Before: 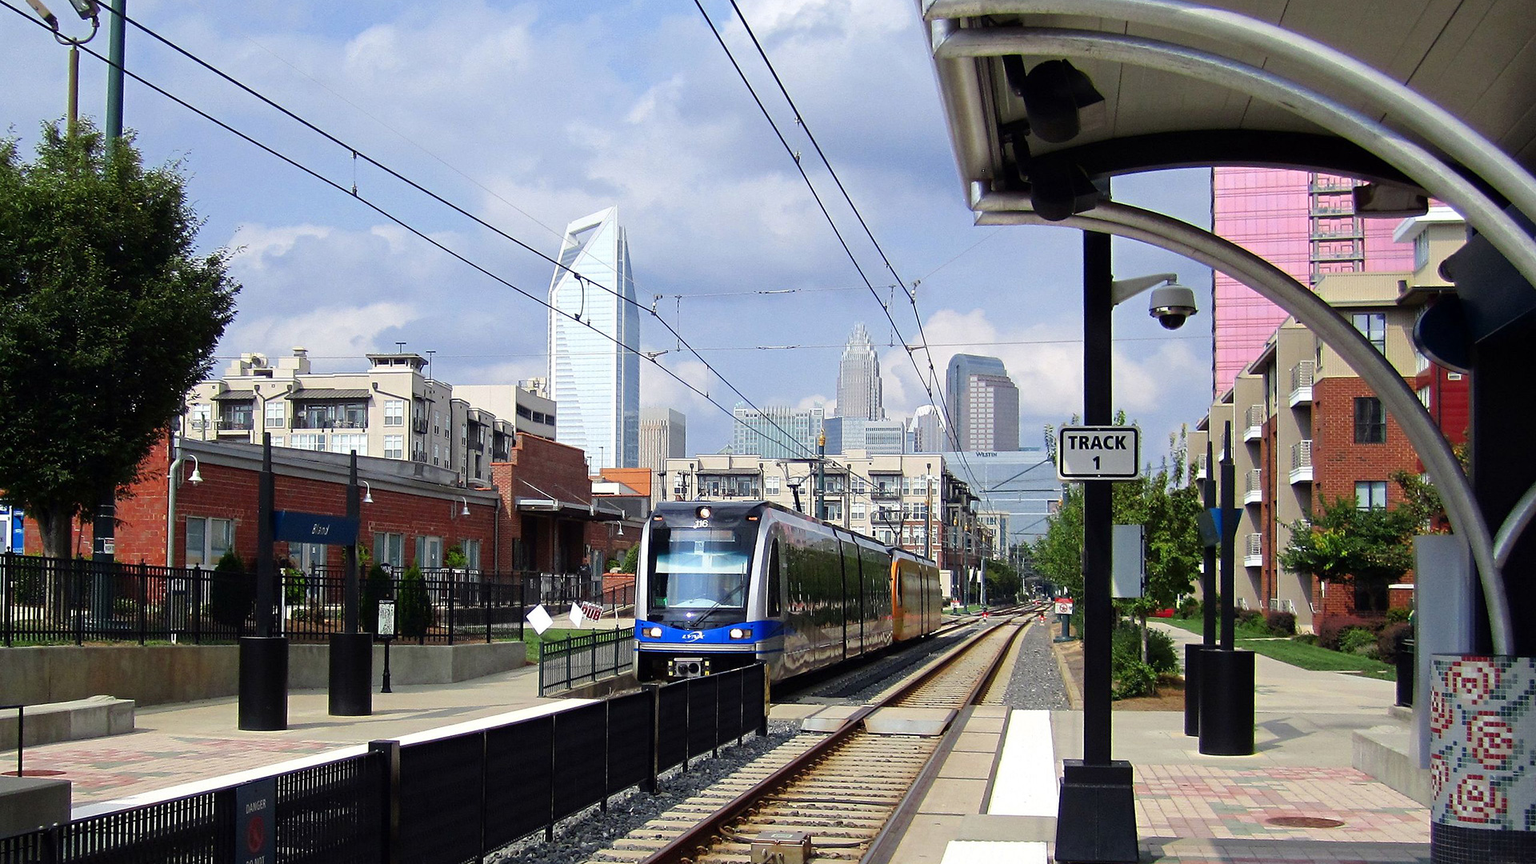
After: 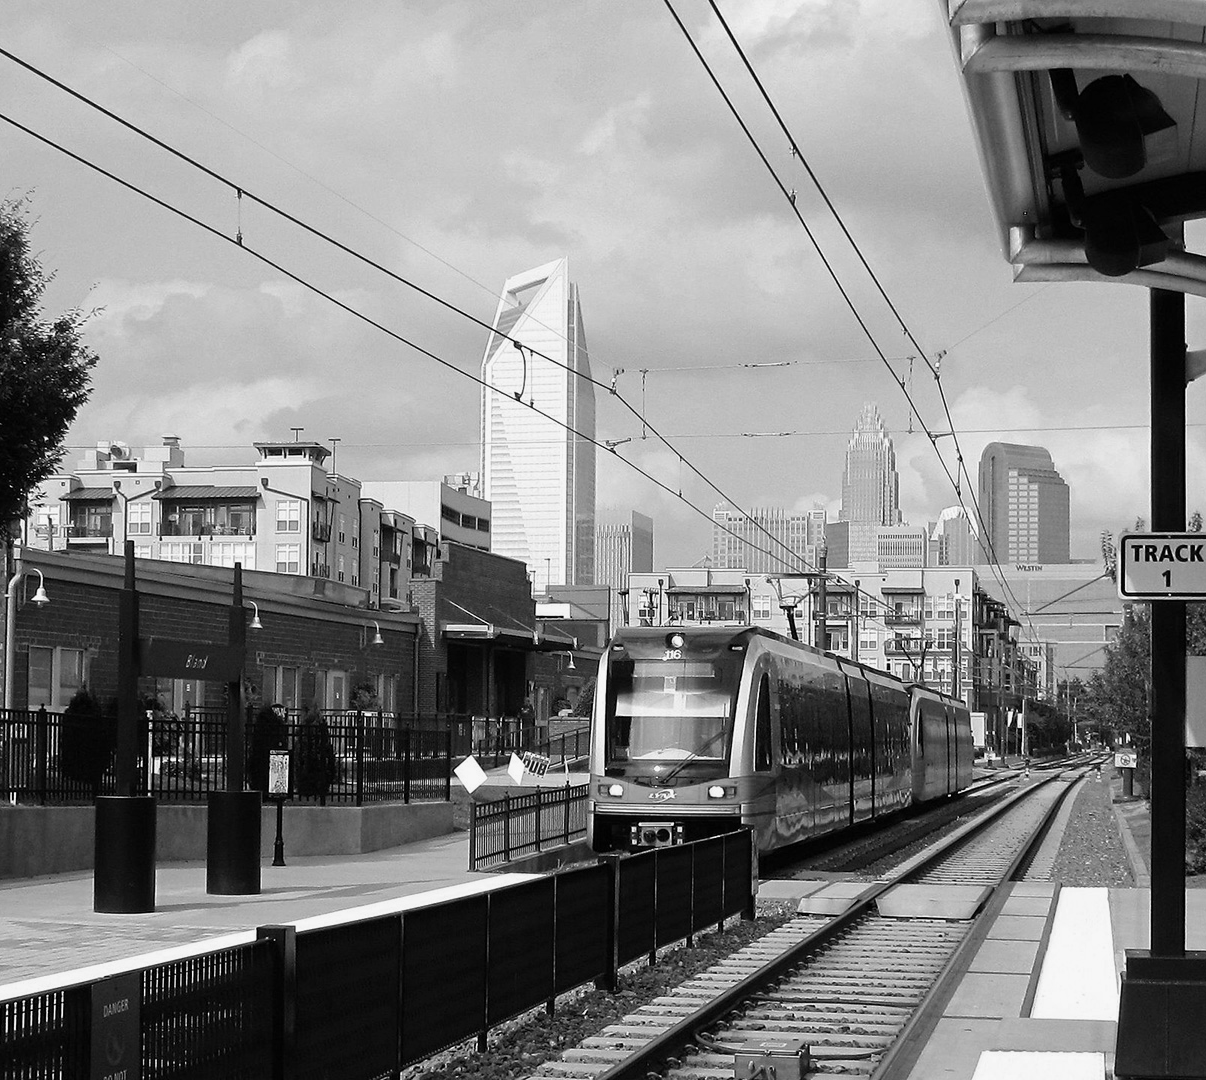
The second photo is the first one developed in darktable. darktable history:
crop: left 10.644%, right 26.528%
color calibration: output gray [0.22, 0.42, 0.37, 0], gray › normalize channels true, illuminant same as pipeline (D50), adaptation XYZ, x 0.346, y 0.359, gamut compression 0
